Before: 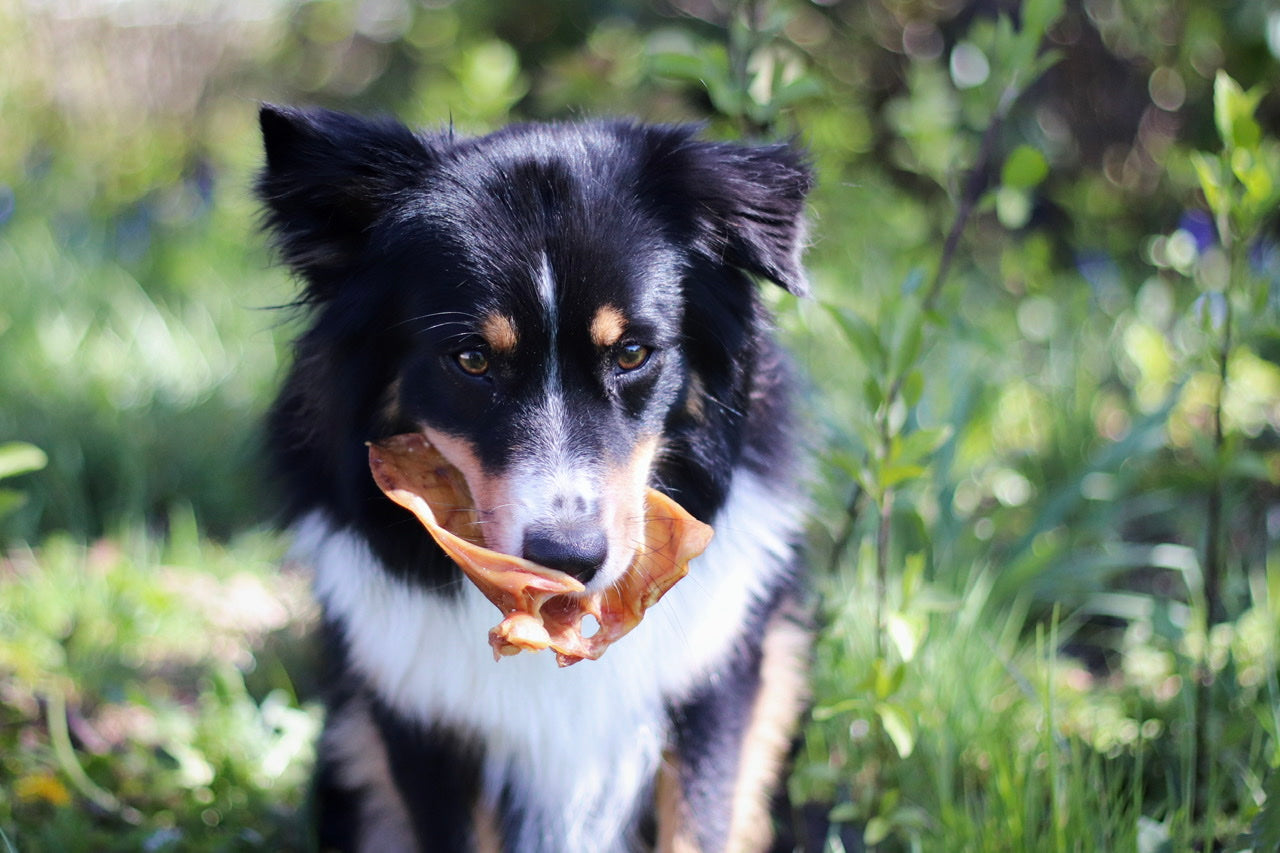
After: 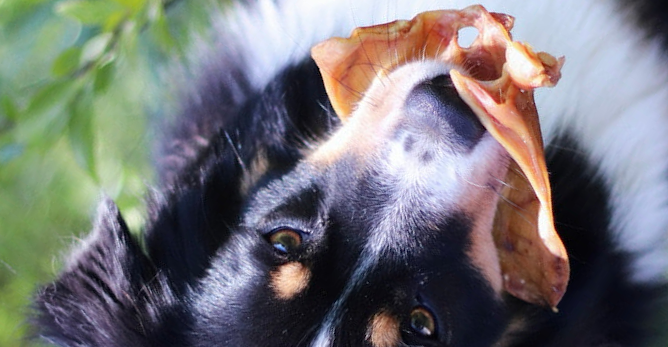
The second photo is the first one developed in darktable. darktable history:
crop and rotate: angle 147.37°, left 9.178%, top 15.657%, right 4.582%, bottom 17.061%
